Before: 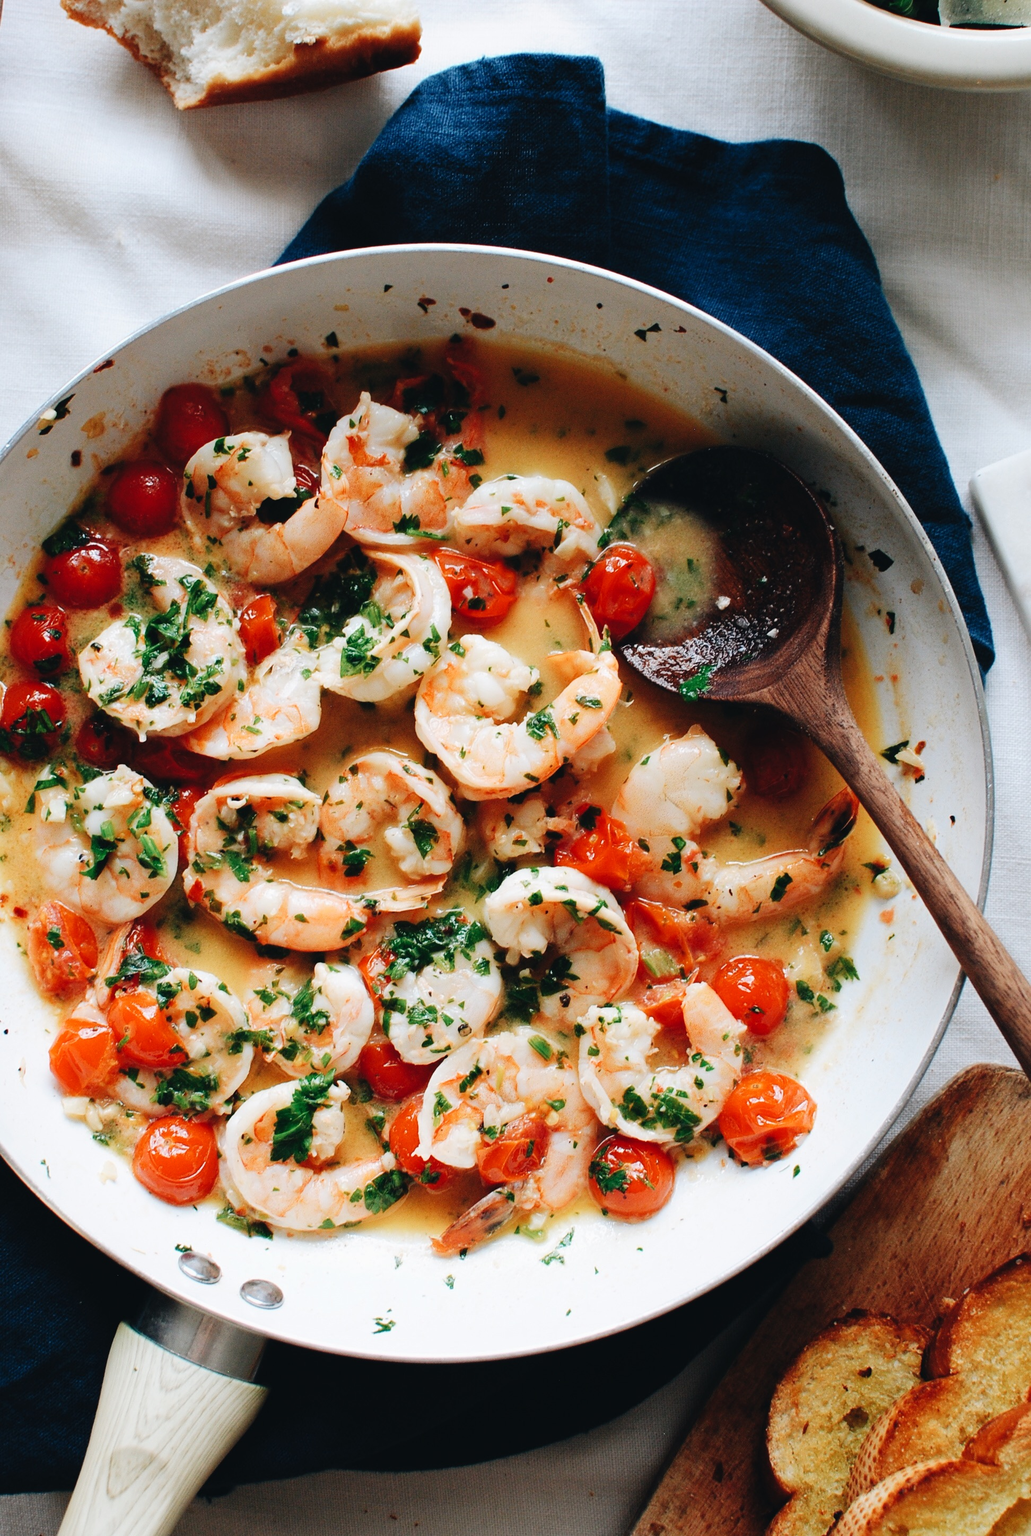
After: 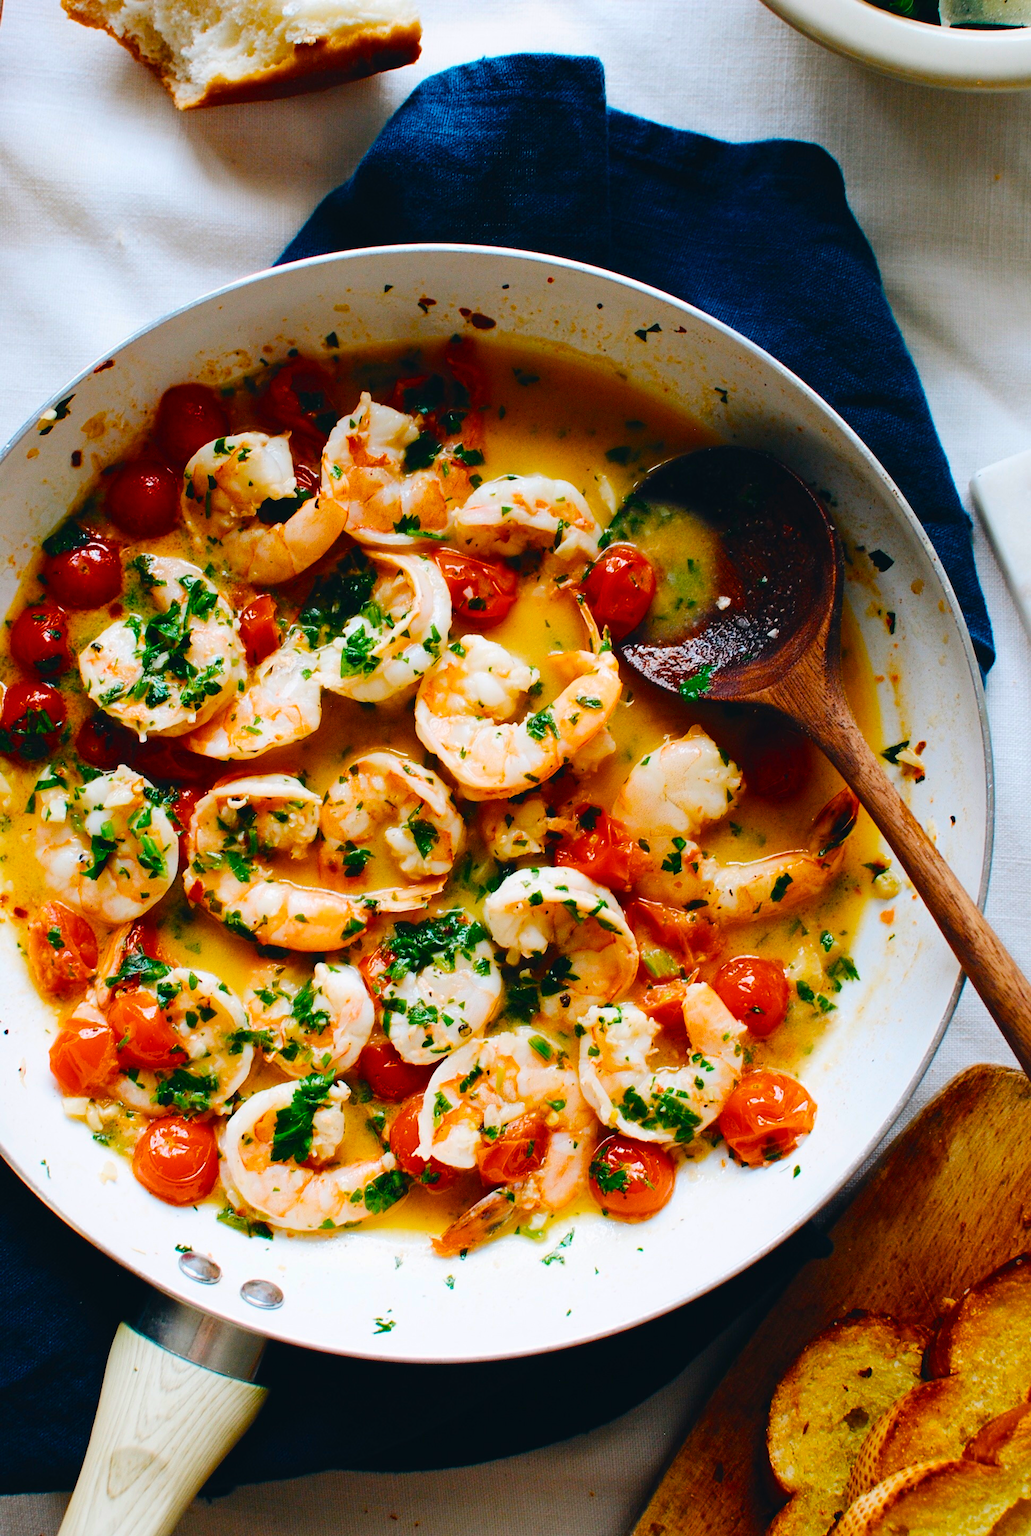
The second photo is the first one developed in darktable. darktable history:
color balance rgb: power › hue 328.29°, perceptual saturation grading › global saturation 37.157%, perceptual saturation grading › shadows 35.218%, global vibrance 39.525%
